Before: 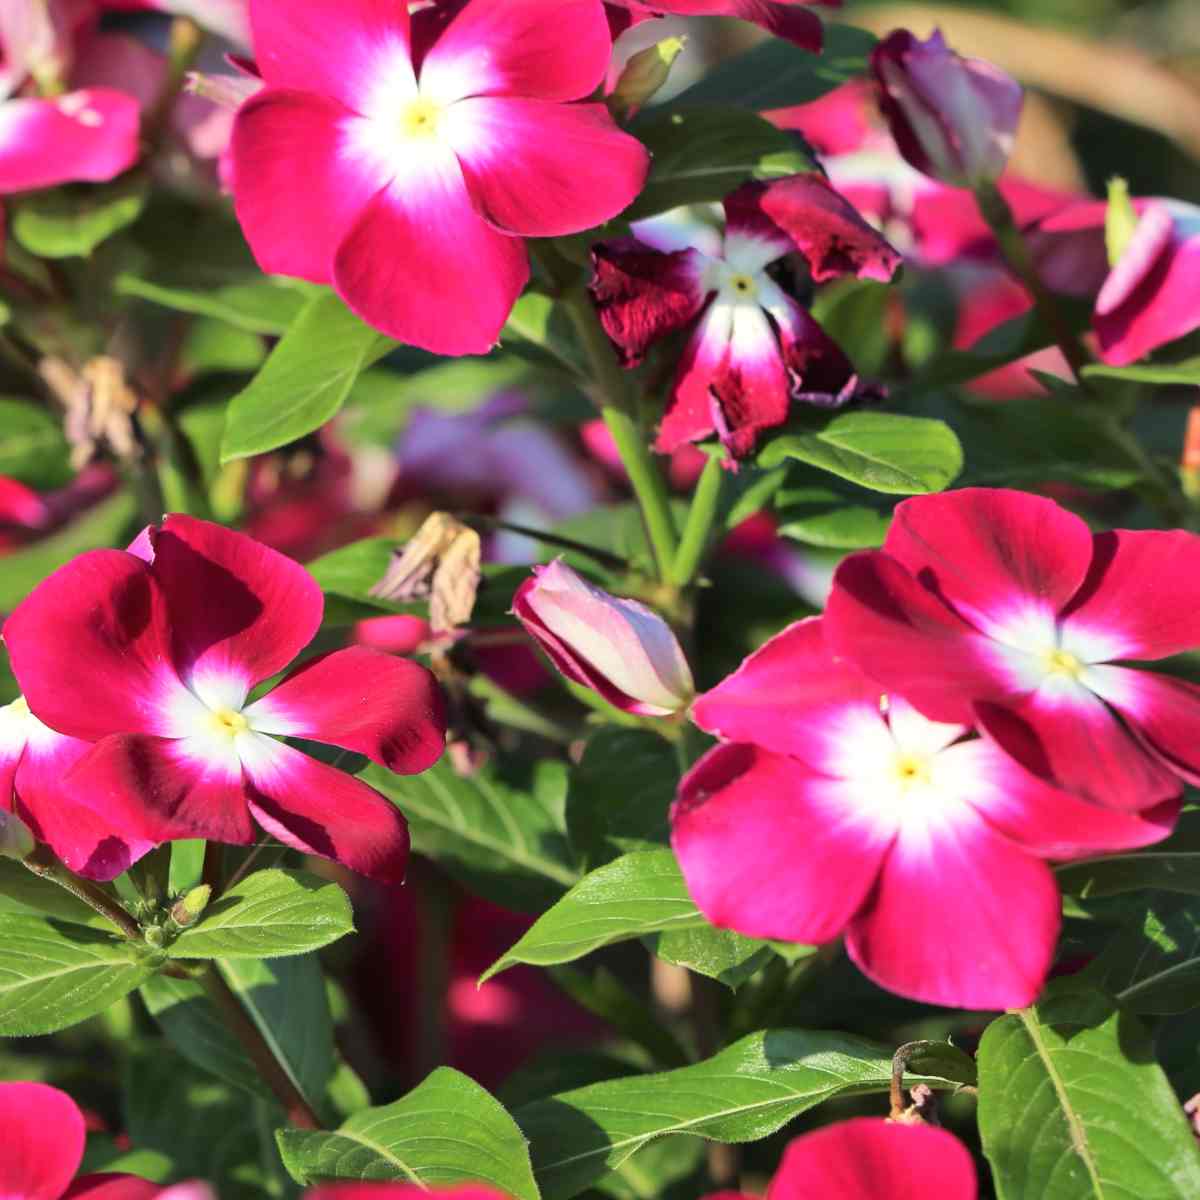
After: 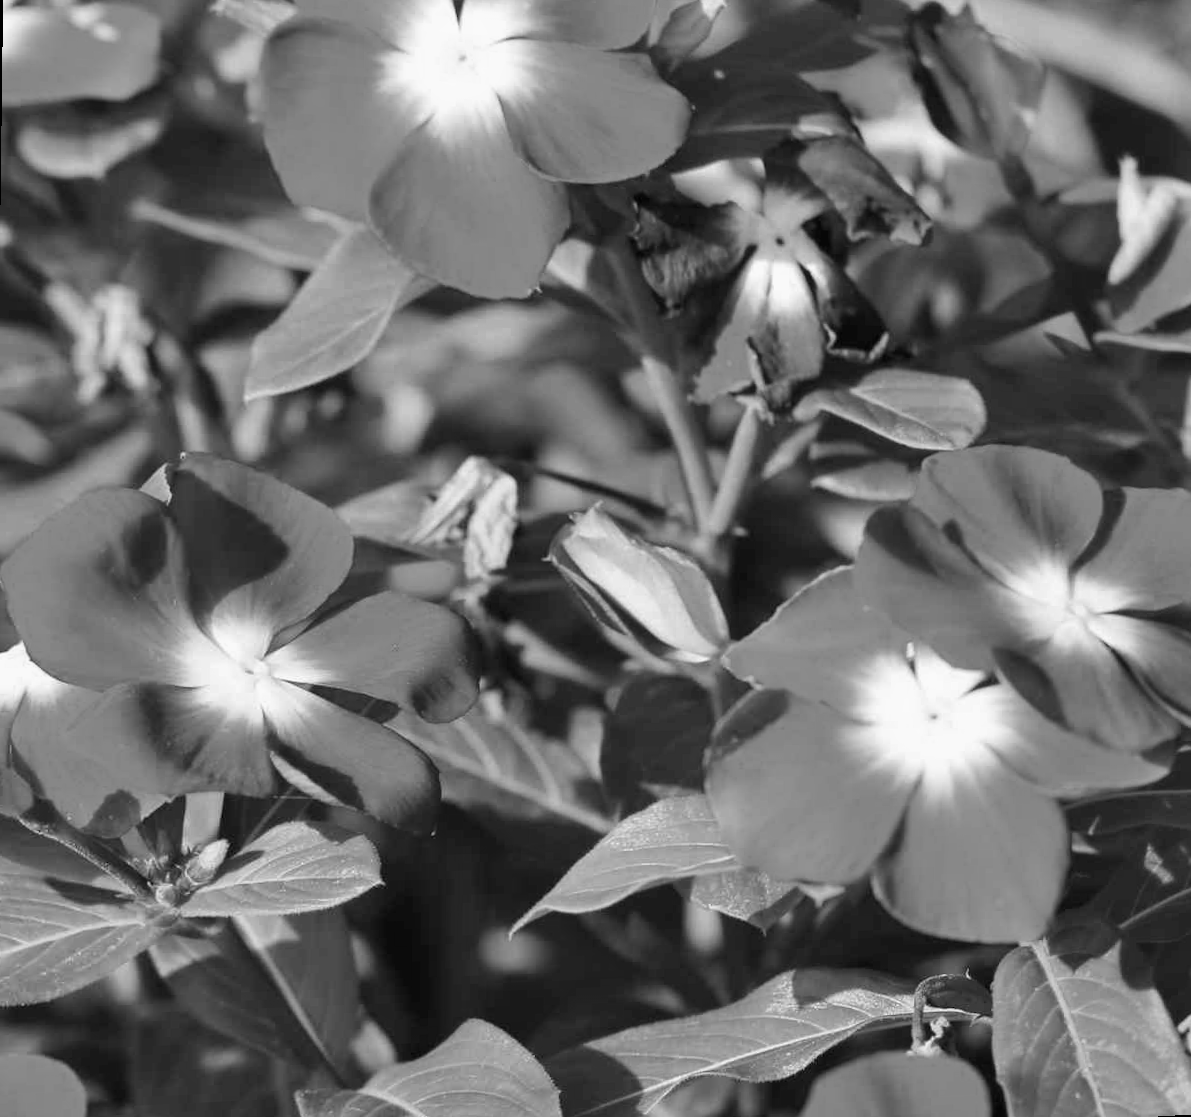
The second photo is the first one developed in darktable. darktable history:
rotate and perspective: rotation 0.679°, lens shift (horizontal) 0.136, crop left 0.009, crop right 0.991, crop top 0.078, crop bottom 0.95
monochrome: a 32, b 64, size 2.3
